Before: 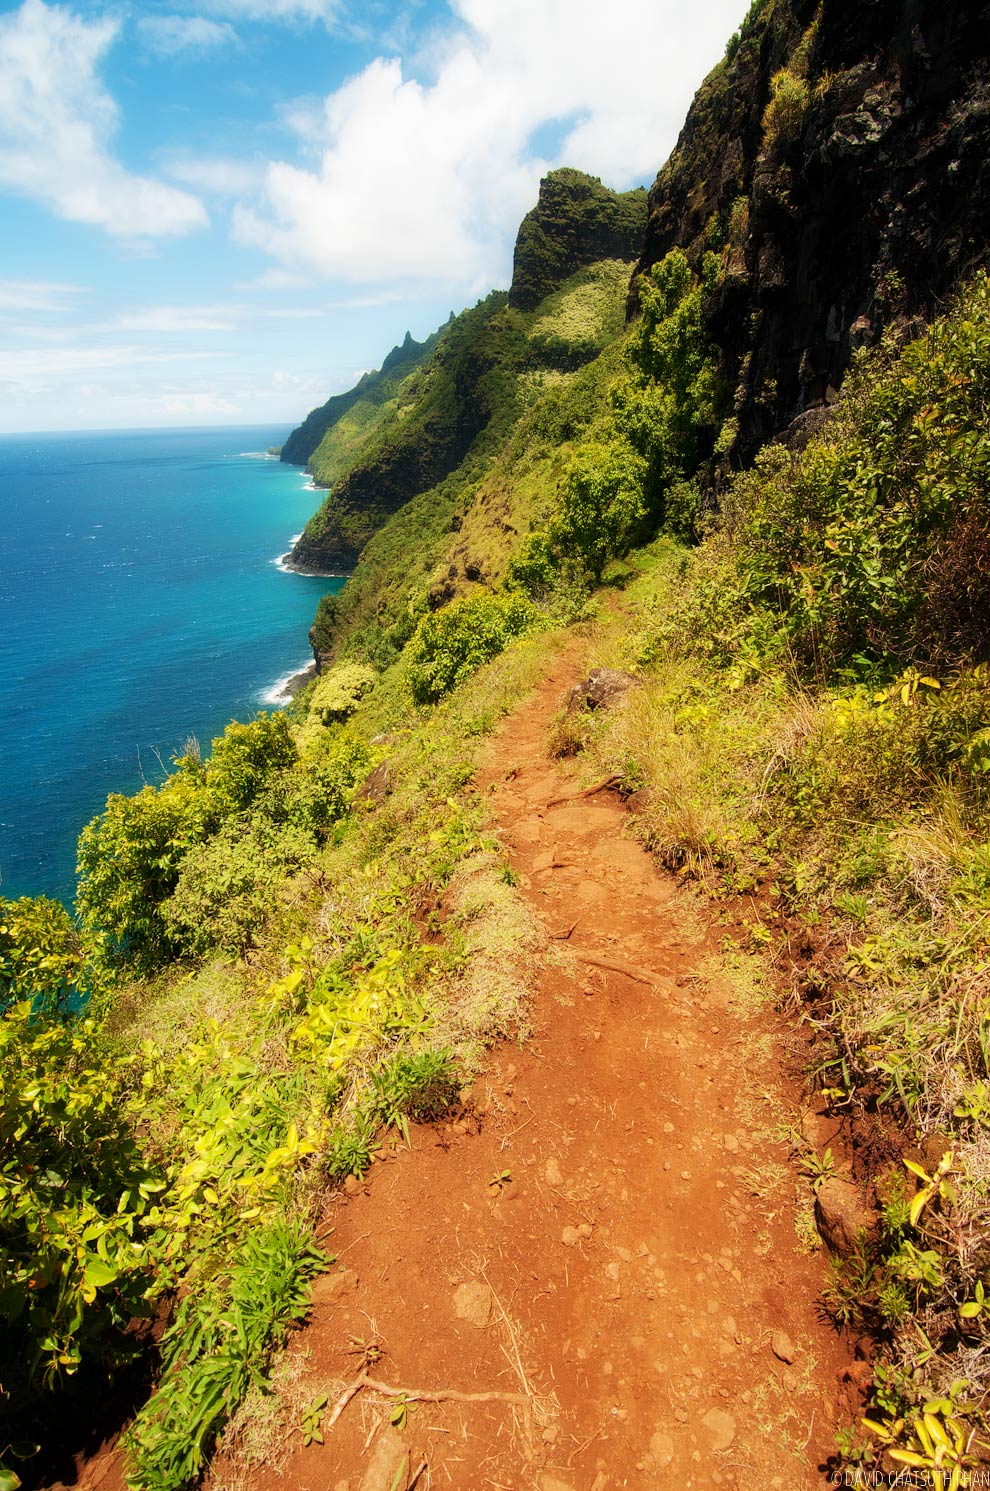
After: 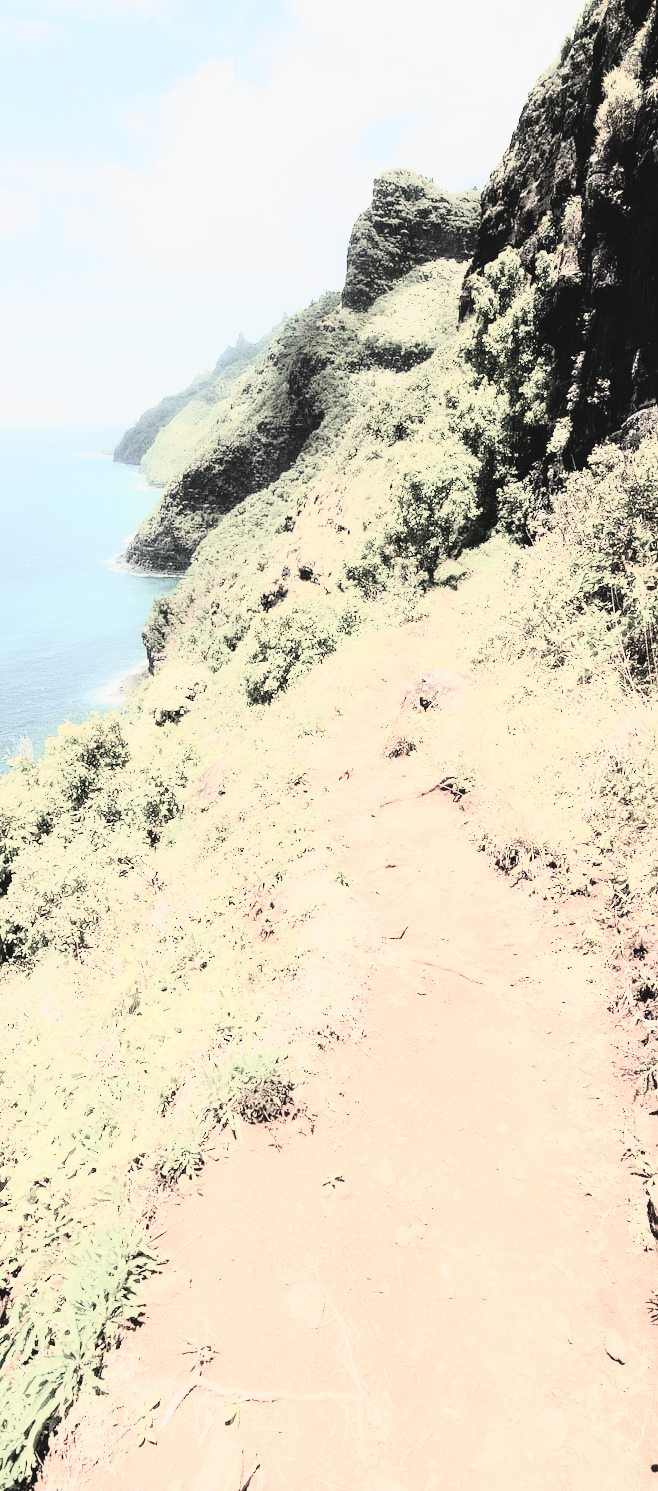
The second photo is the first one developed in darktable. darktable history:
rgb curve: curves: ch0 [(0, 0) (0.21, 0.15) (0.24, 0.21) (0.5, 0.75) (0.75, 0.96) (0.89, 0.99) (1, 1)]; ch1 [(0, 0.02) (0.21, 0.13) (0.25, 0.2) (0.5, 0.67) (0.75, 0.9) (0.89, 0.97) (1, 1)]; ch2 [(0, 0.02) (0.21, 0.13) (0.25, 0.2) (0.5, 0.67) (0.75, 0.9) (0.89, 0.97) (1, 1)], compensate middle gray true
exposure: black level correction 0, exposure 1.45 EV, compensate exposure bias true, compensate highlight preservation false
crop: left 16.899%, right 16.556%
color correction: saturation 0.2
contrast brightness saturation: contrast -0.1, brightness 0.05, saturation 0.08
